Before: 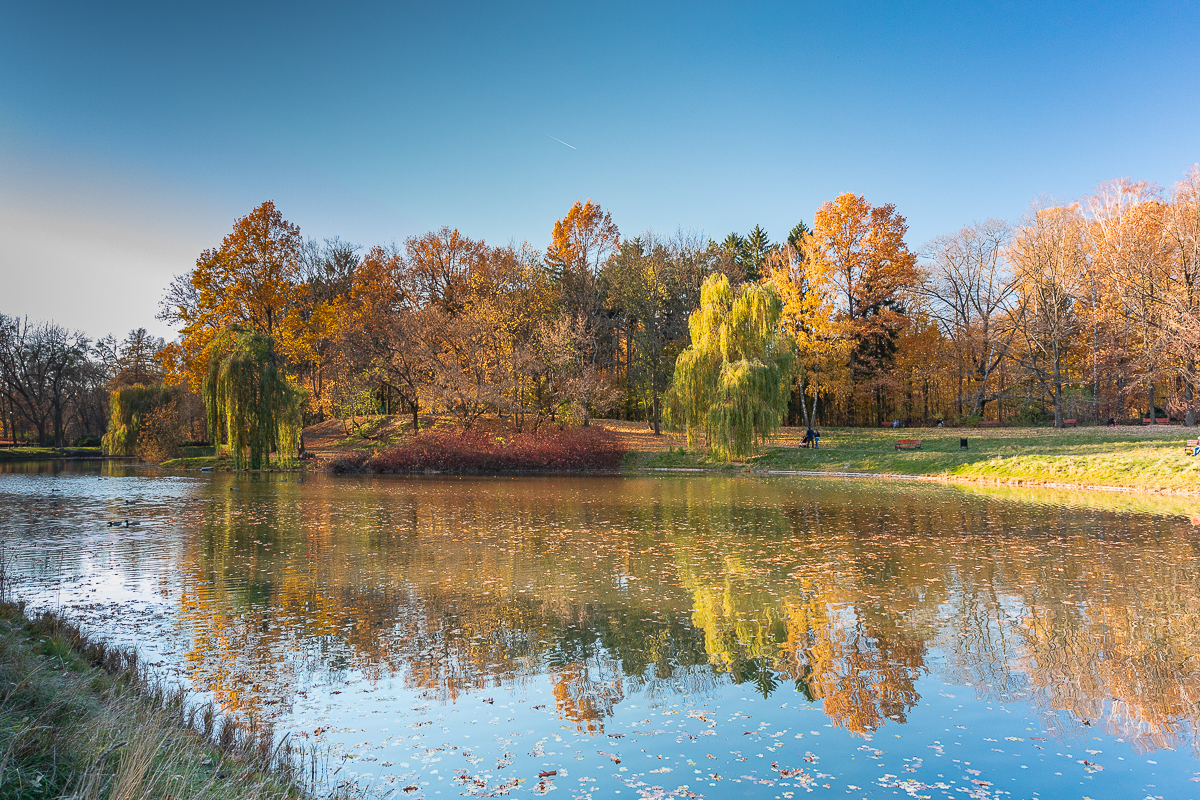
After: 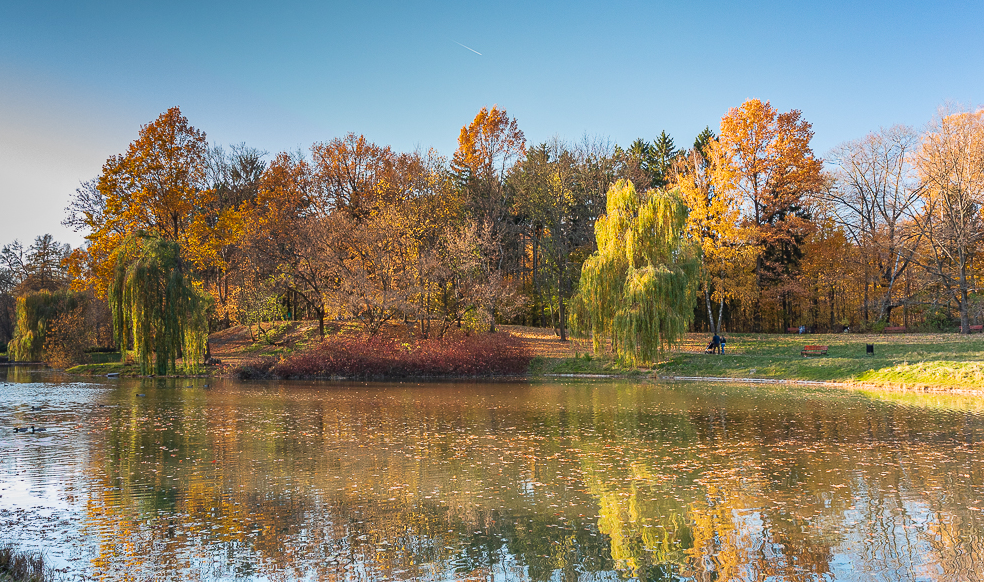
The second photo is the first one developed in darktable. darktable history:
tone equalizer: on, module defaults
crop: left 7.856%, top 11.836%, right 10.12%, bottom 15.387%
bloom: size 9%, threshold 100%, strength 7%
